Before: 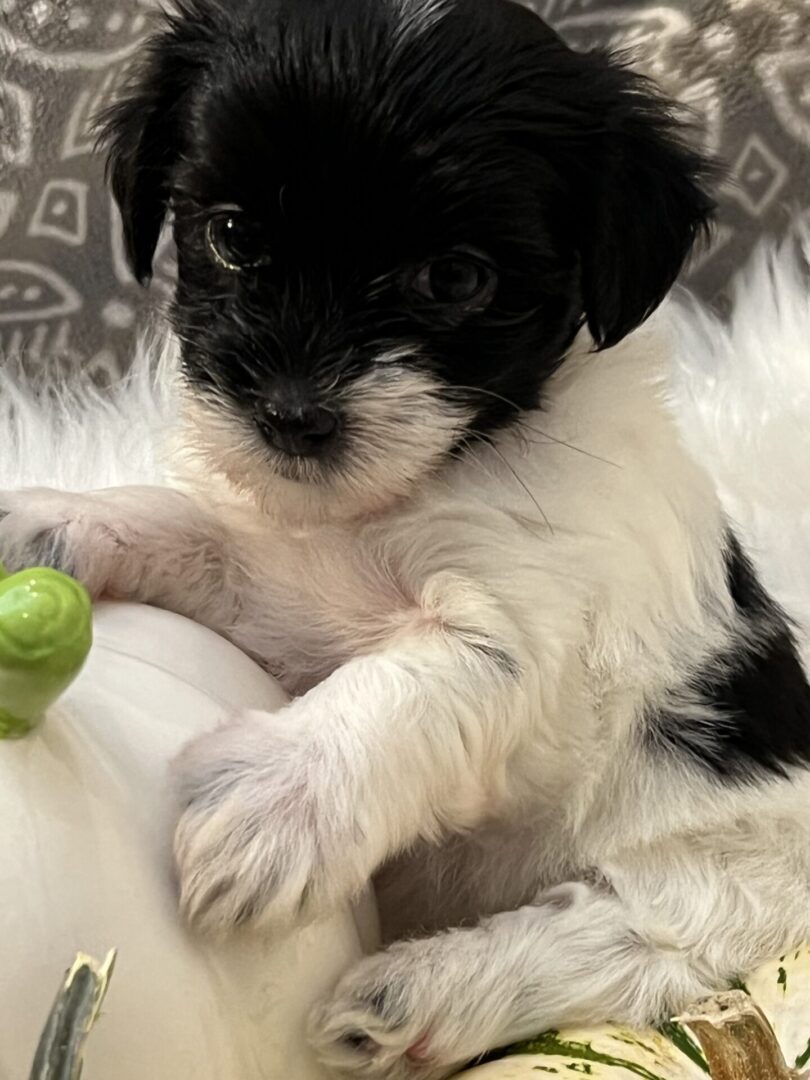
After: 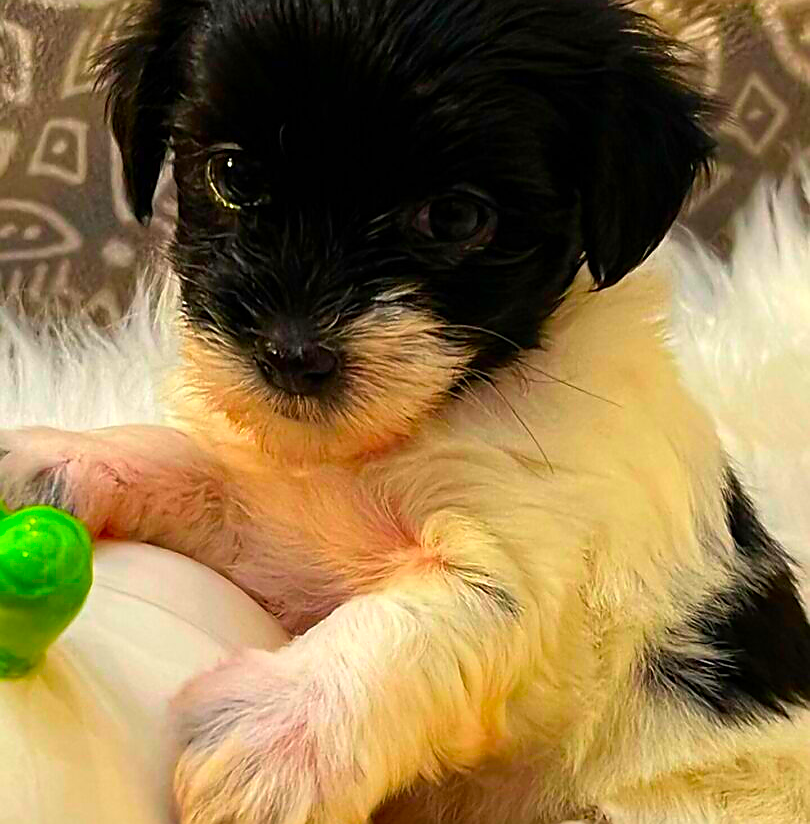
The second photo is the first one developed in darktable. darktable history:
crop: top 5.663%, bottom 18.022%
sharpen: radius 1.384, amount 1.251, threshold 0.819
color correction: highlights b* 0.064, saturation 2.99
